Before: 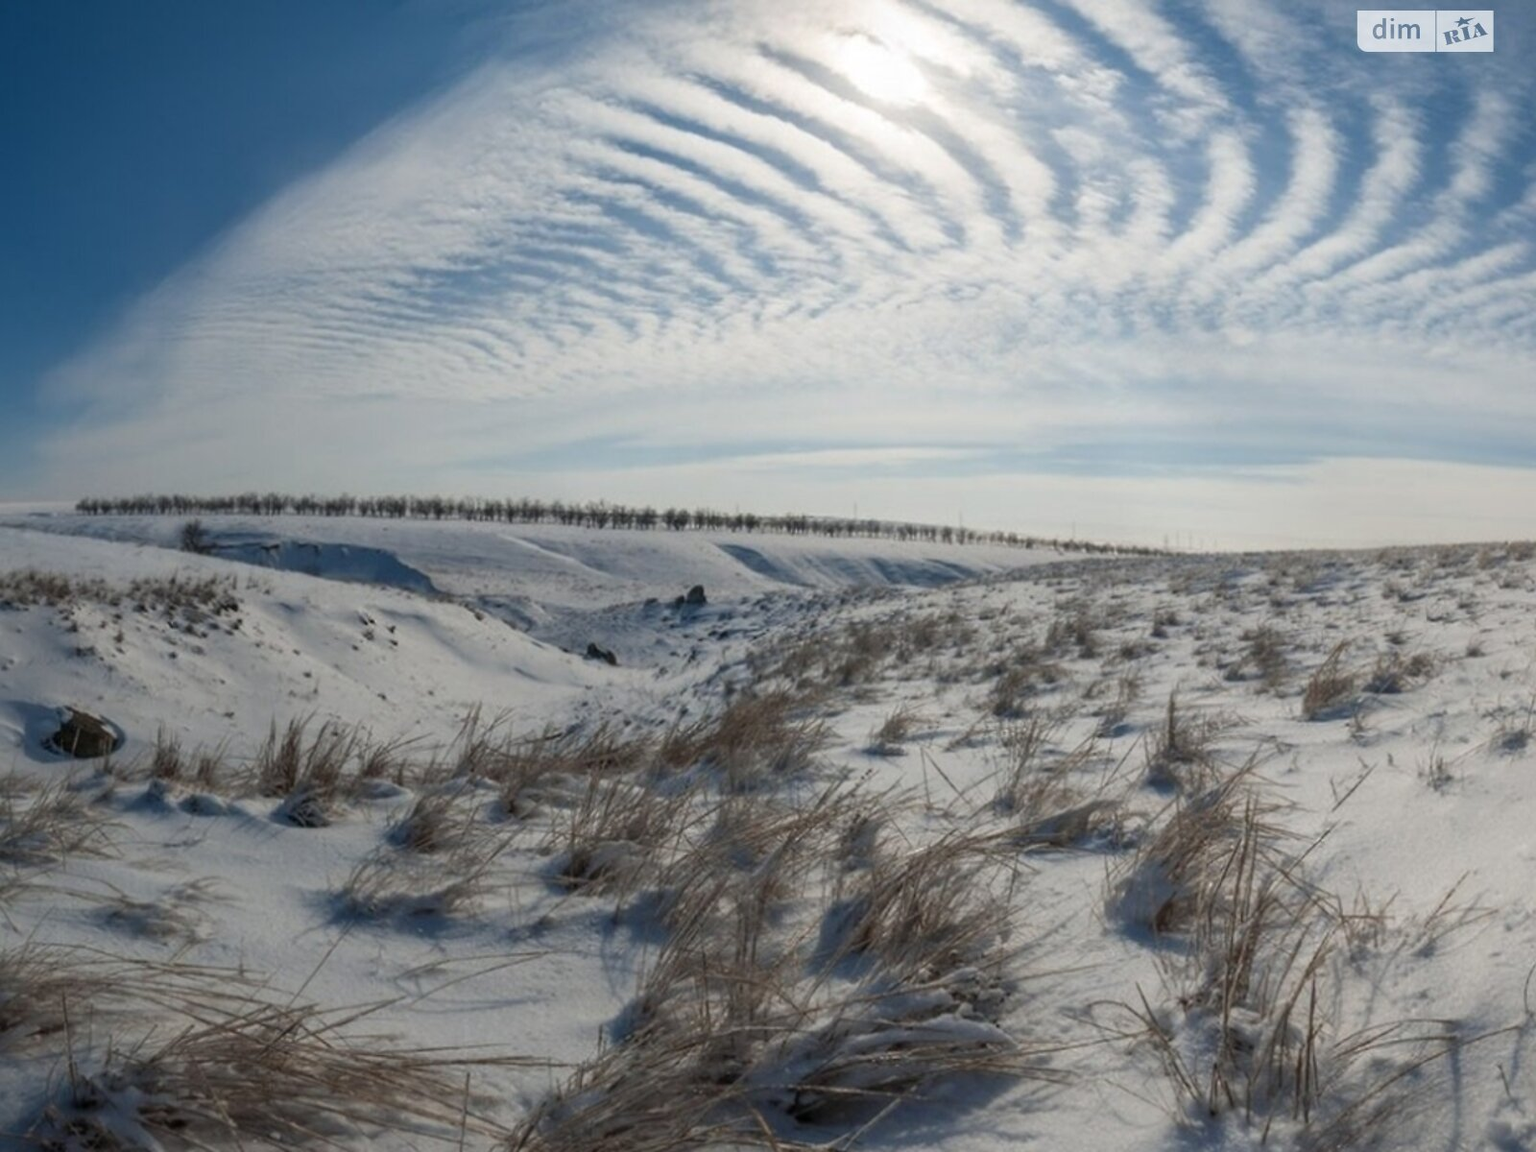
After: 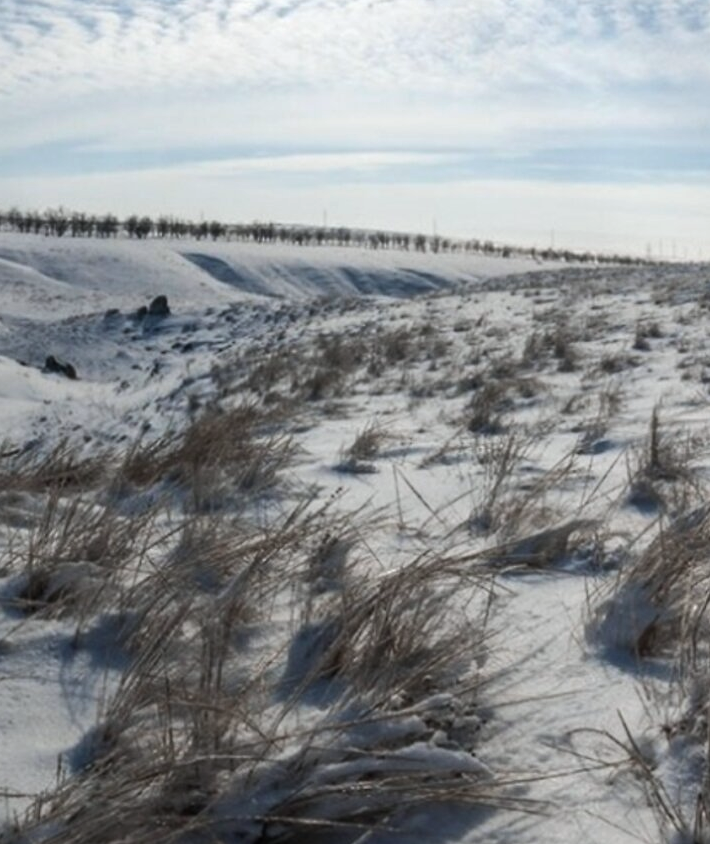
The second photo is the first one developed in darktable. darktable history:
white balance: red 0.988, blue 1.017
color zones: curves: ch0 [(0, 0.5) (0.143, 0.5) (0.286, 0.5) (0.429, 0.504) (0.571, 0.5) (0.714, 0.509) (0.857, 0.5) (1, 0.5)]; ch1 [(0, 0.425) (0.143, 0.425) (0.286, 0.375) (0.429, 0.405) (0.571, 0.5) (0.714, 0.47) (0.857, 0.425) (1, 0.435)]; ch2 [(0, 0.5) (0.143, 0.5) (0.286, 0.5) (0.429, 0.517) (0.571, 0.5) (0.714, 0.51) (0.857, 0.5) (1, 0.5)]
tone equalizer: -8 EV -0.417 EV, -7 EV -0.389 EV, -6 EV -0.333 EV, -5 EV -0.222 EV, -3 EV 0.222 EV, -2 EV 0.333 EV, -1 EV 0.389 EV, +0 EV 0.417 EV, edges refinement/feathering 500, mask exposure compensation -1.57 EV, preserve details no
contrast brightness saturation: contrast 0.05
crop: left 35.432%, top 26.233%, right 20.145%, bottom 3.432%
